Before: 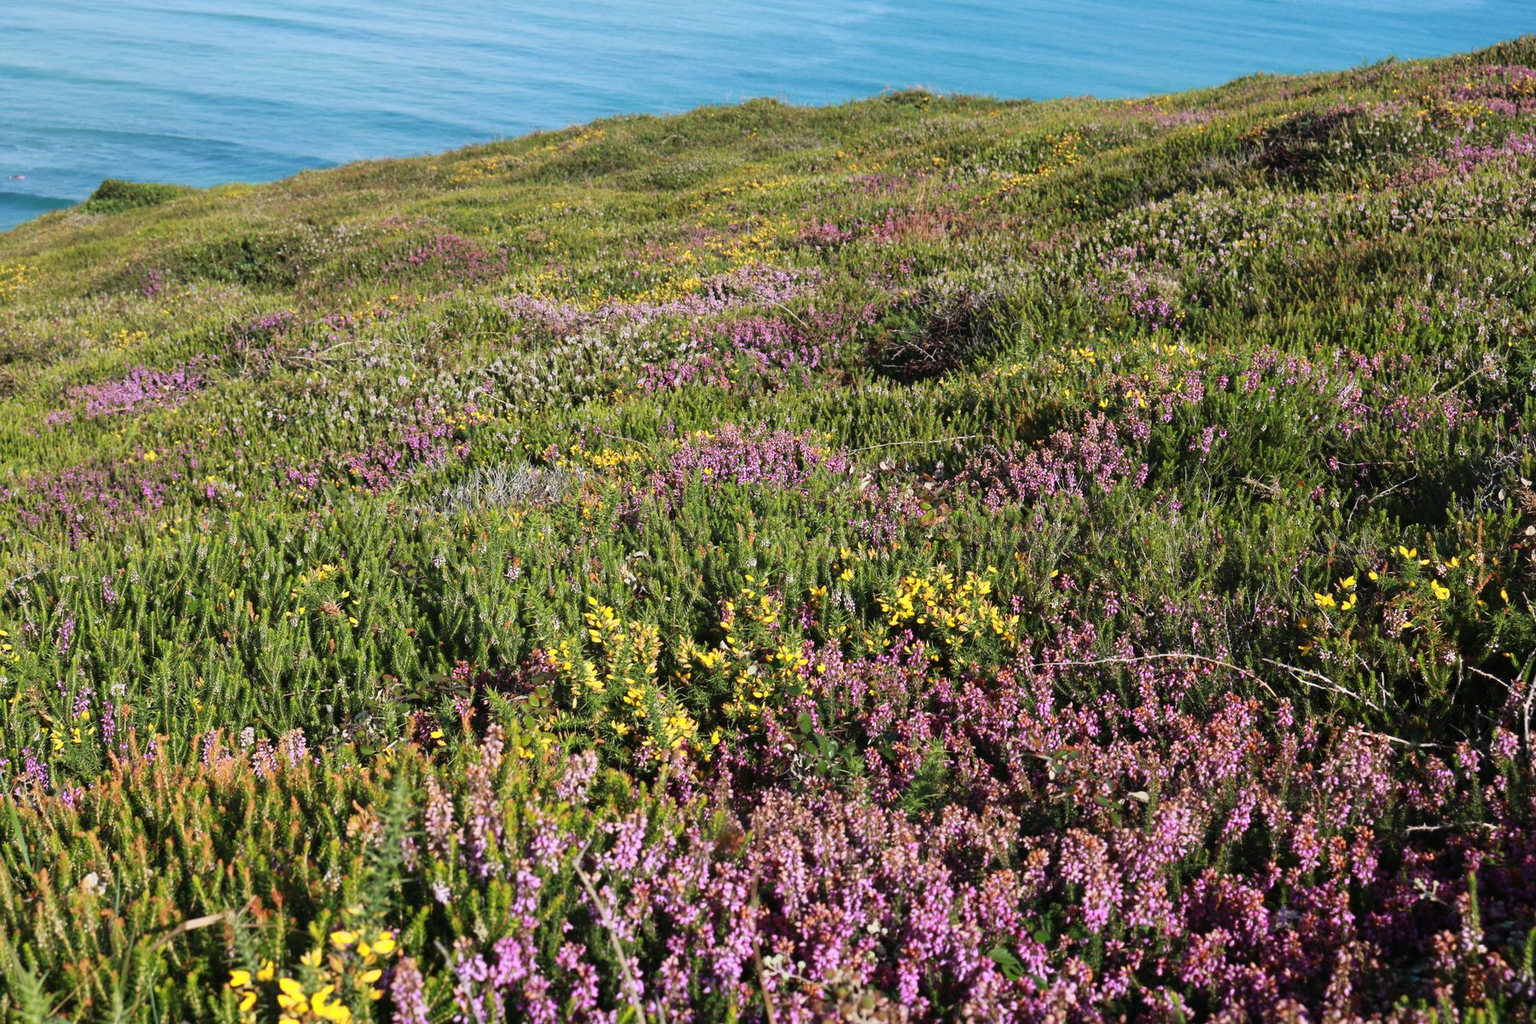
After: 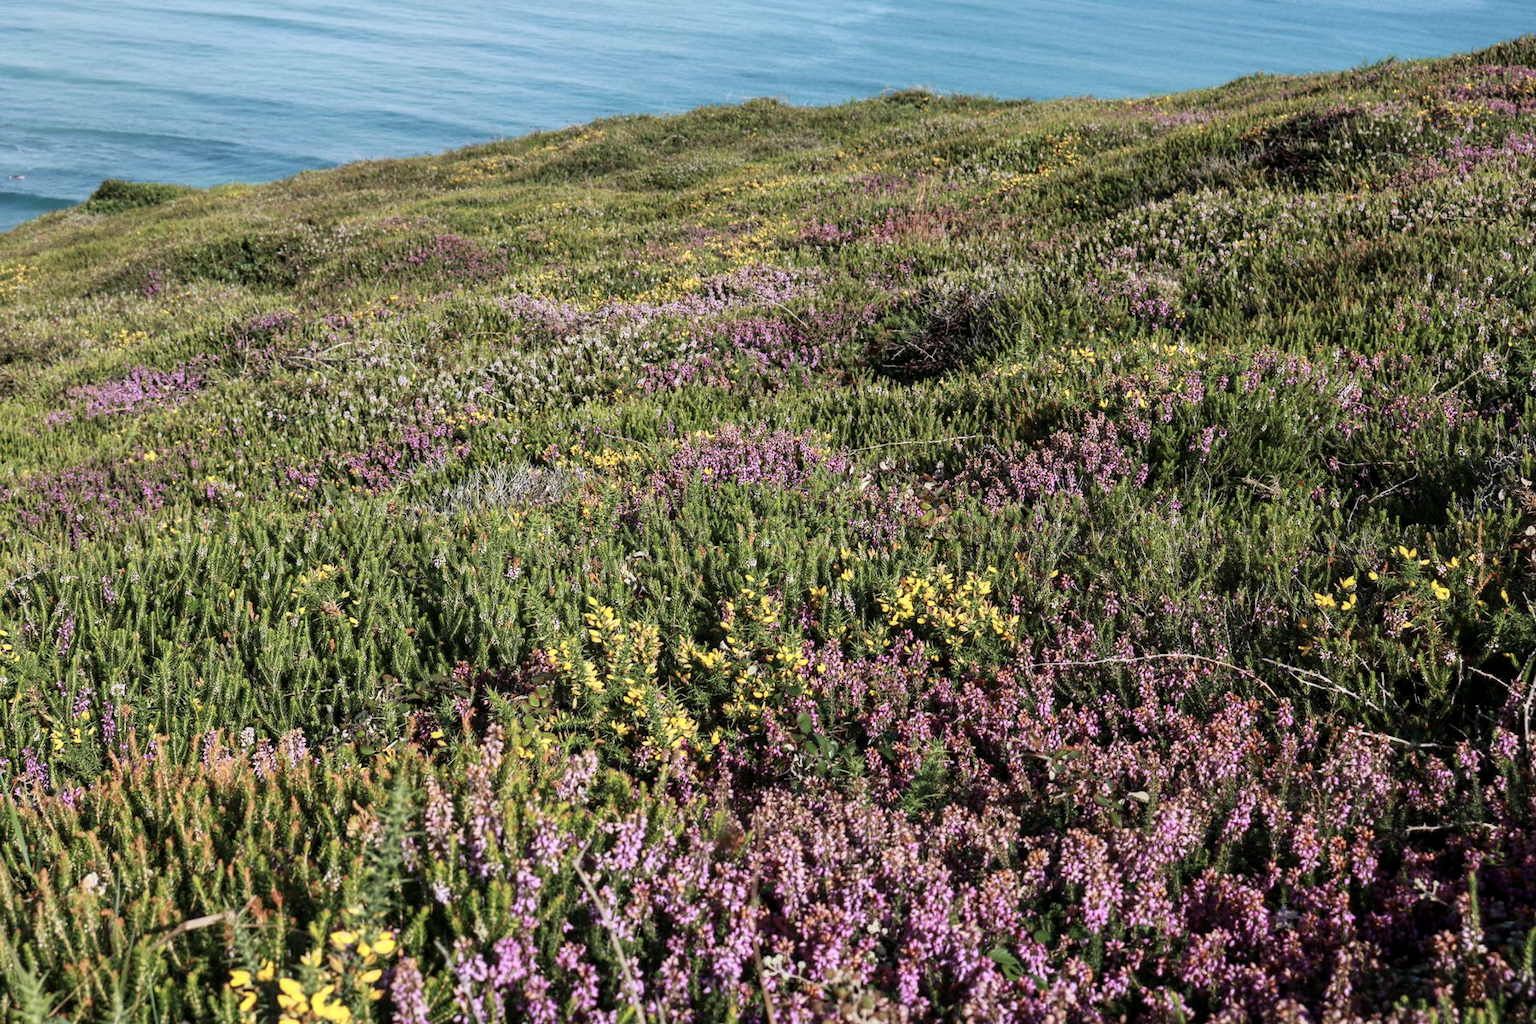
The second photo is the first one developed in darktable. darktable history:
contrast brightness saturation: contrast 0.06, brightness -0.01, saturation -0.23
local contrast: on, module defaults
